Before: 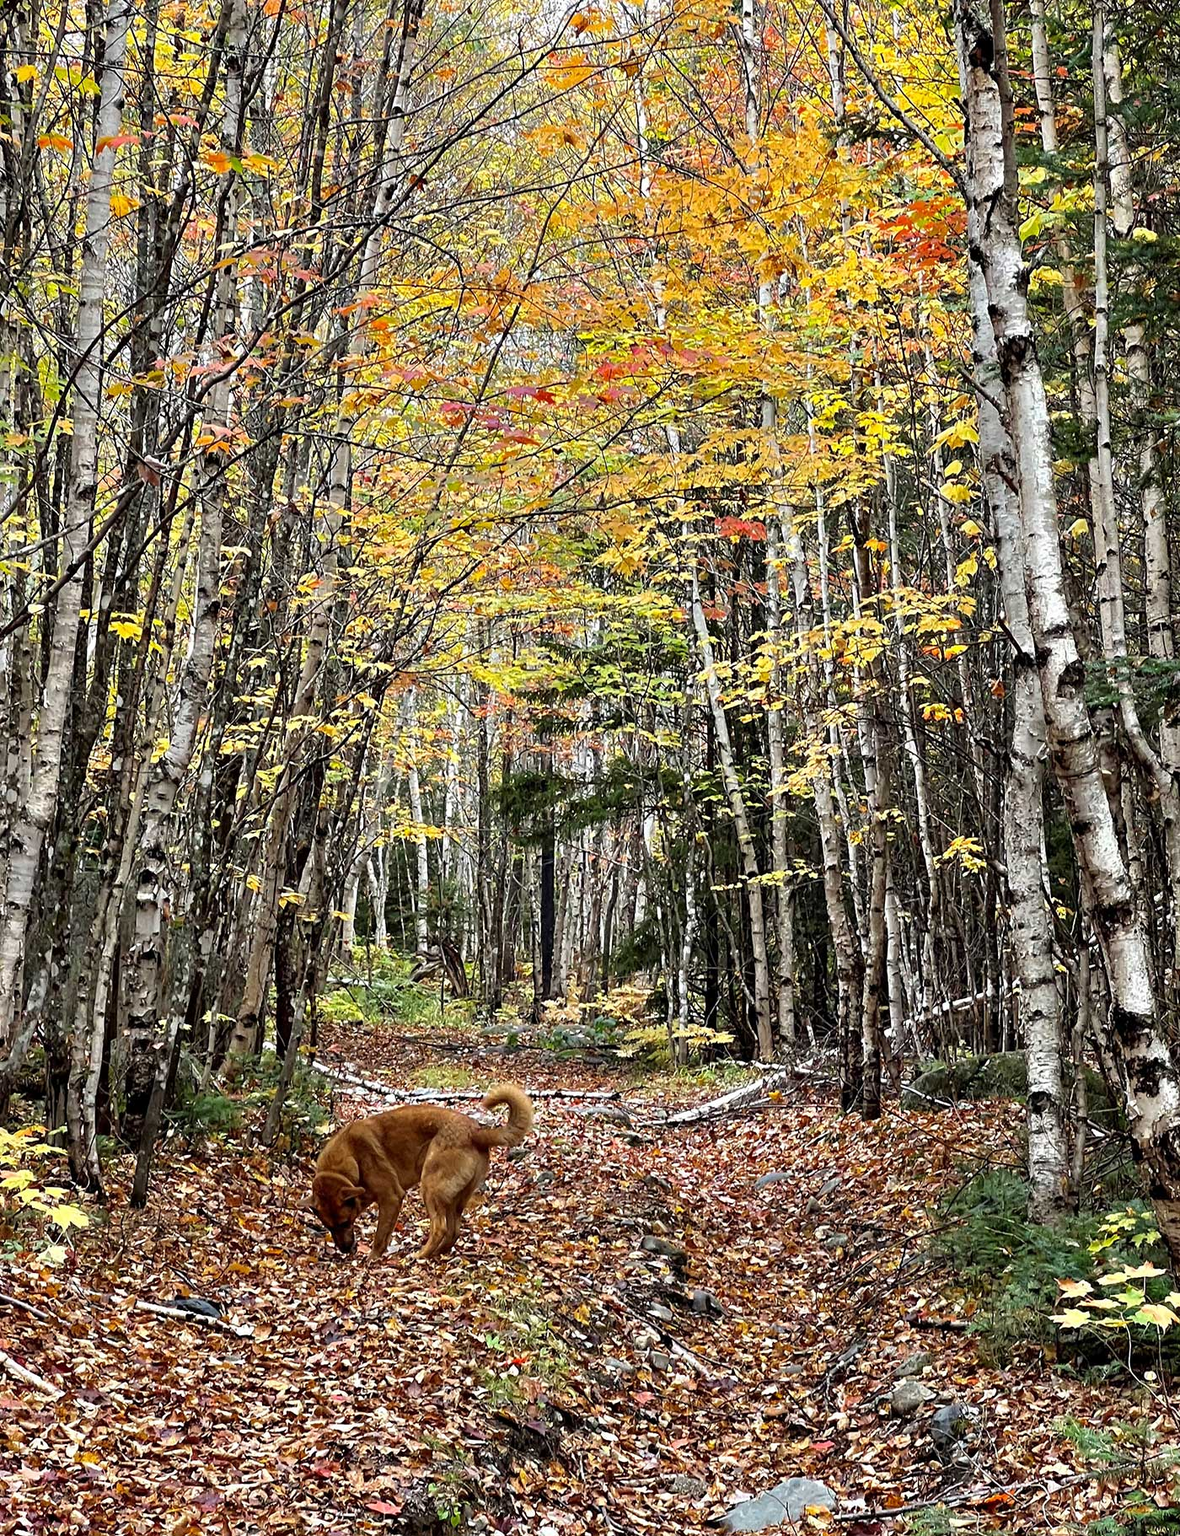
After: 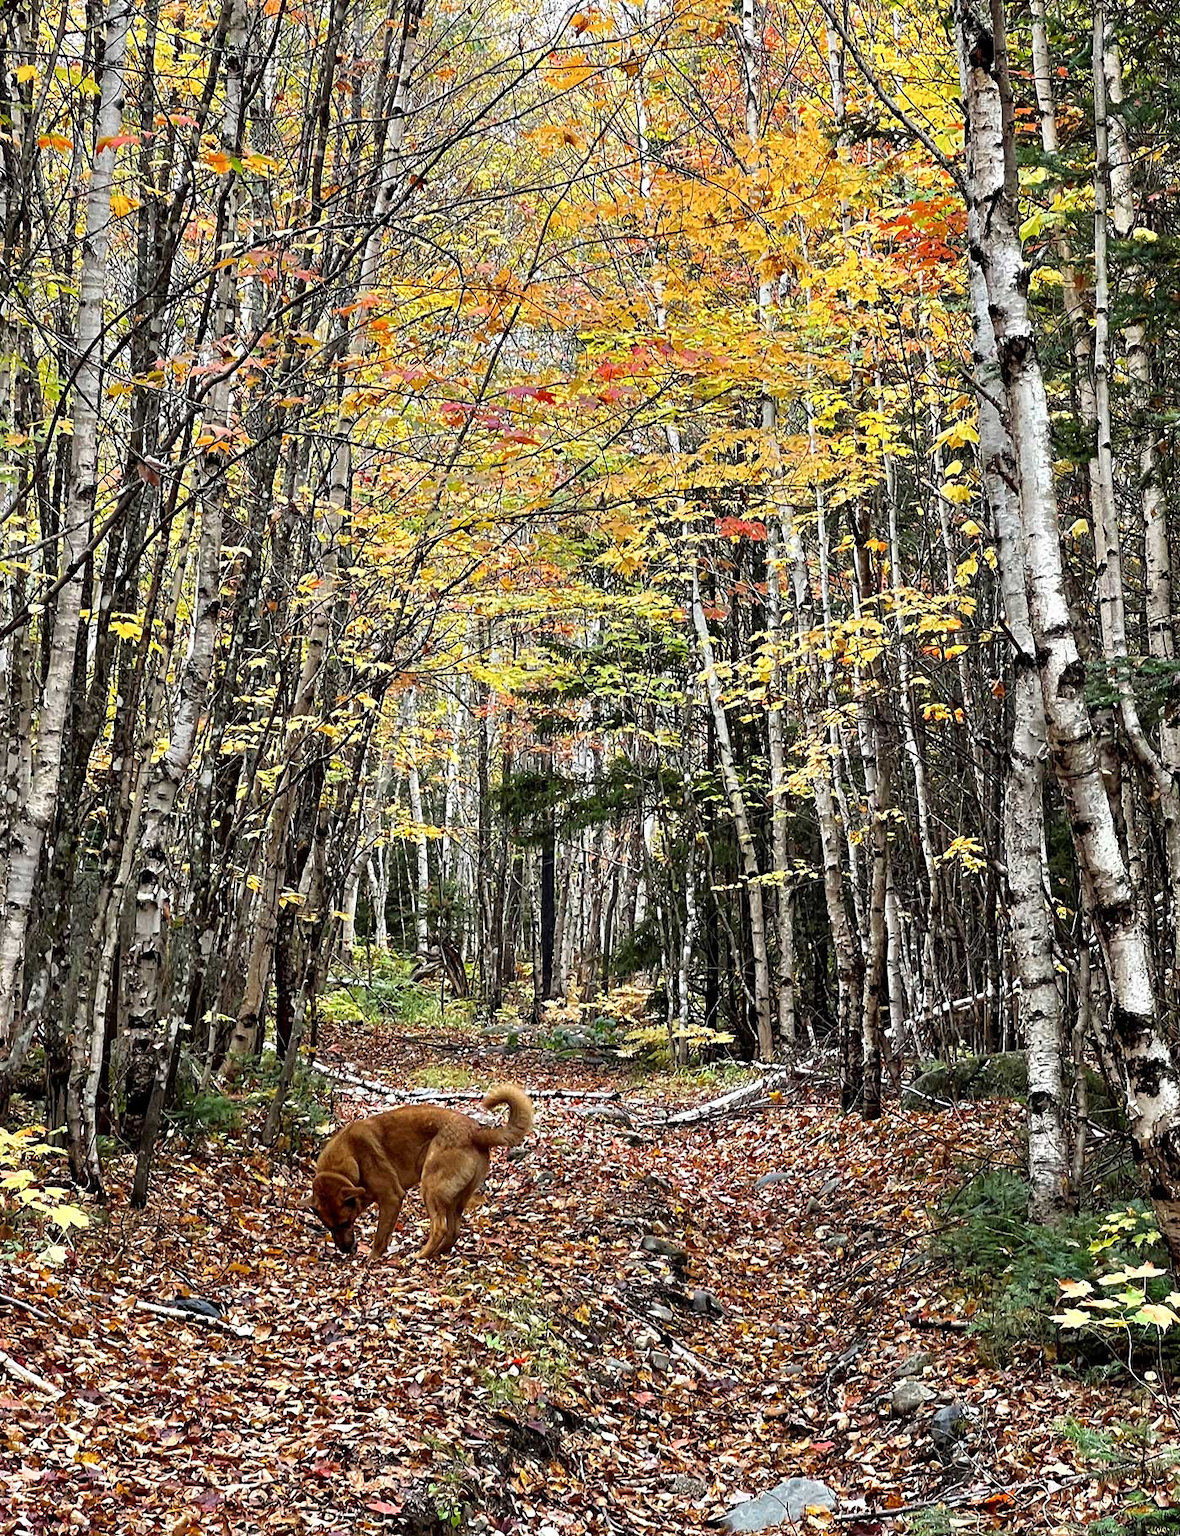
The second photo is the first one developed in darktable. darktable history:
contrast brightness saturation: contrast 0.05
shadows and highlights: shadows -1.23, highlights 38.07, highlights color adjustment 0.752%
